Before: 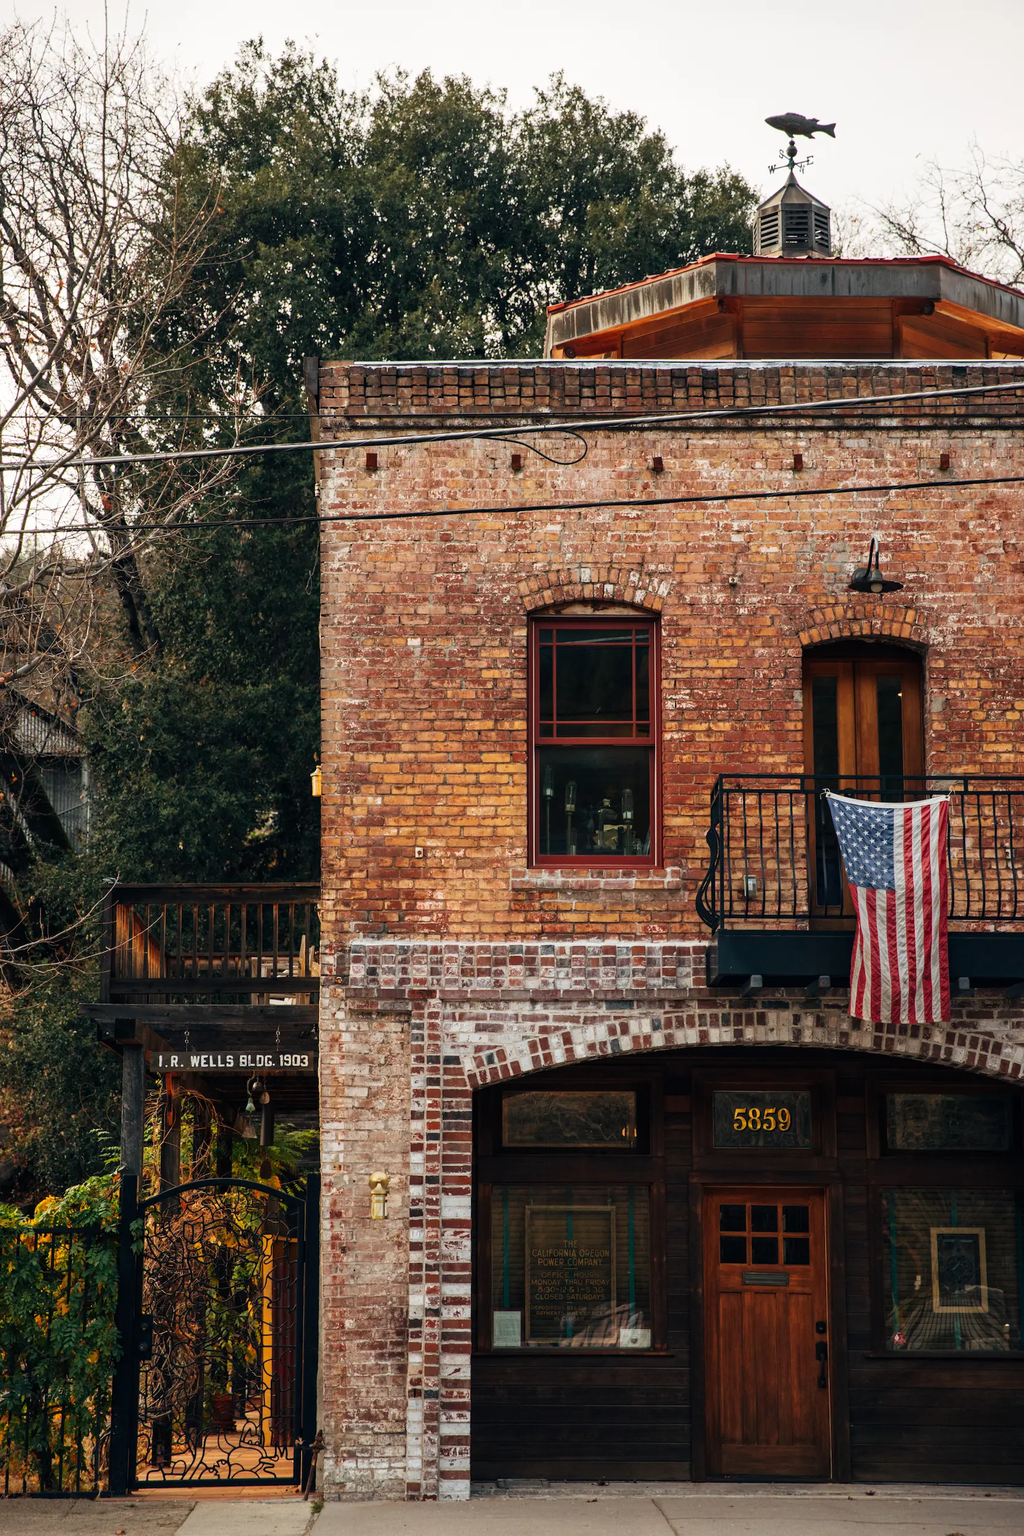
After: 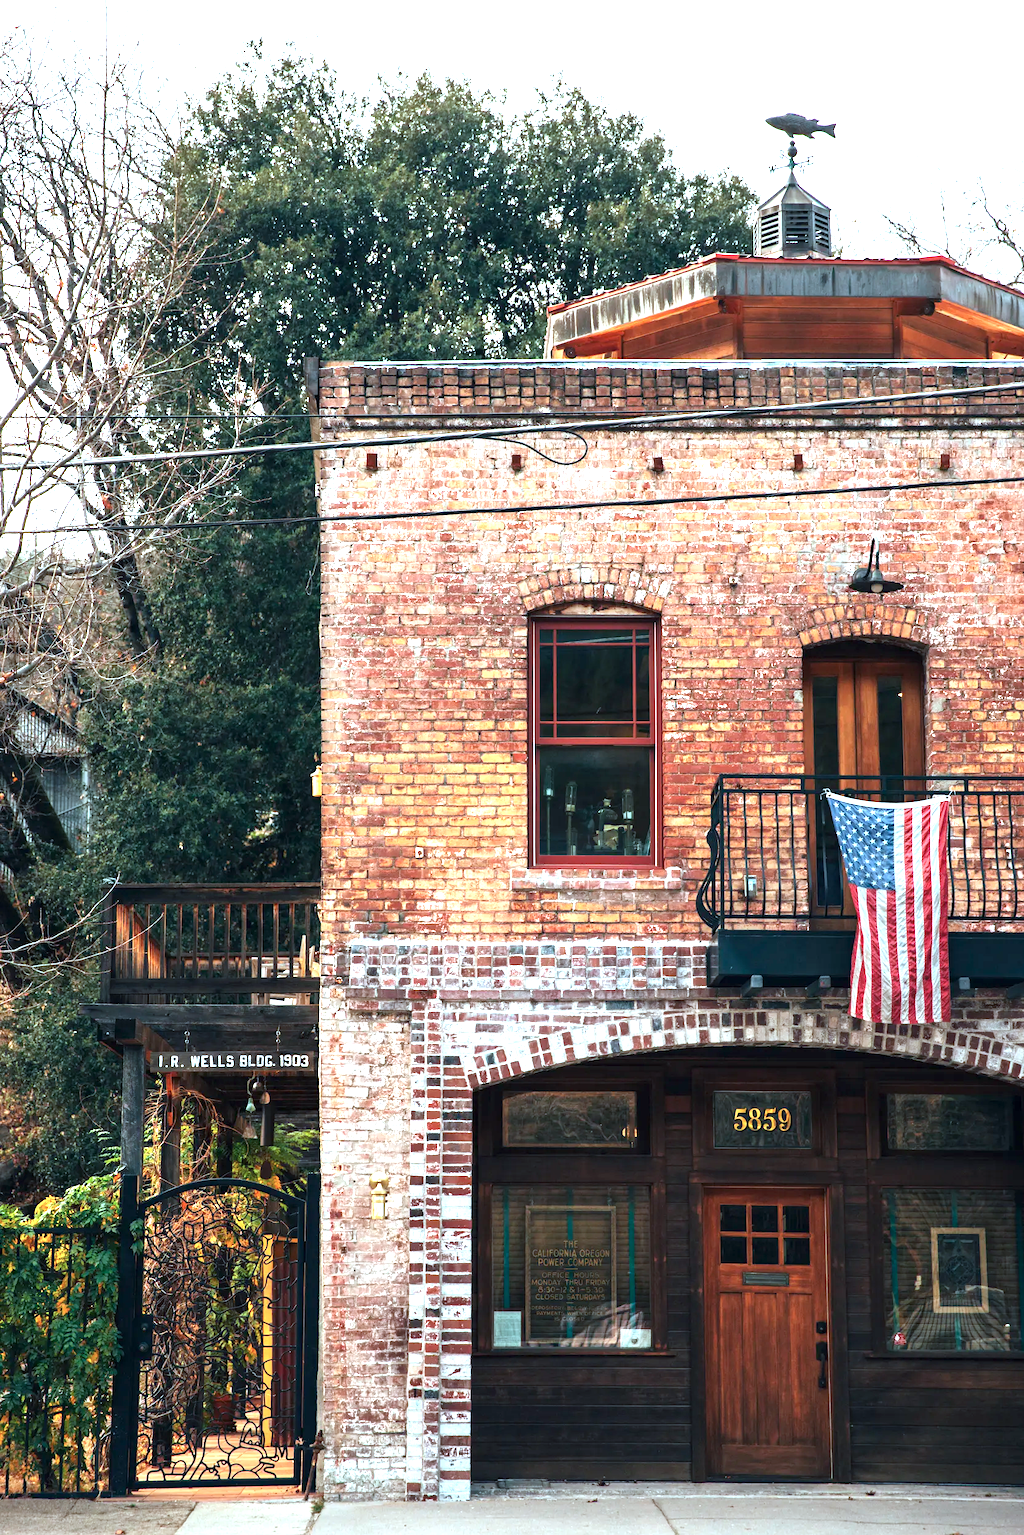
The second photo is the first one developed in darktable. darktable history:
exposure: exposure 1.476 EV, compensate highlight preservation false
color correction: highlights a* -10.64, highlights b* -18.9
